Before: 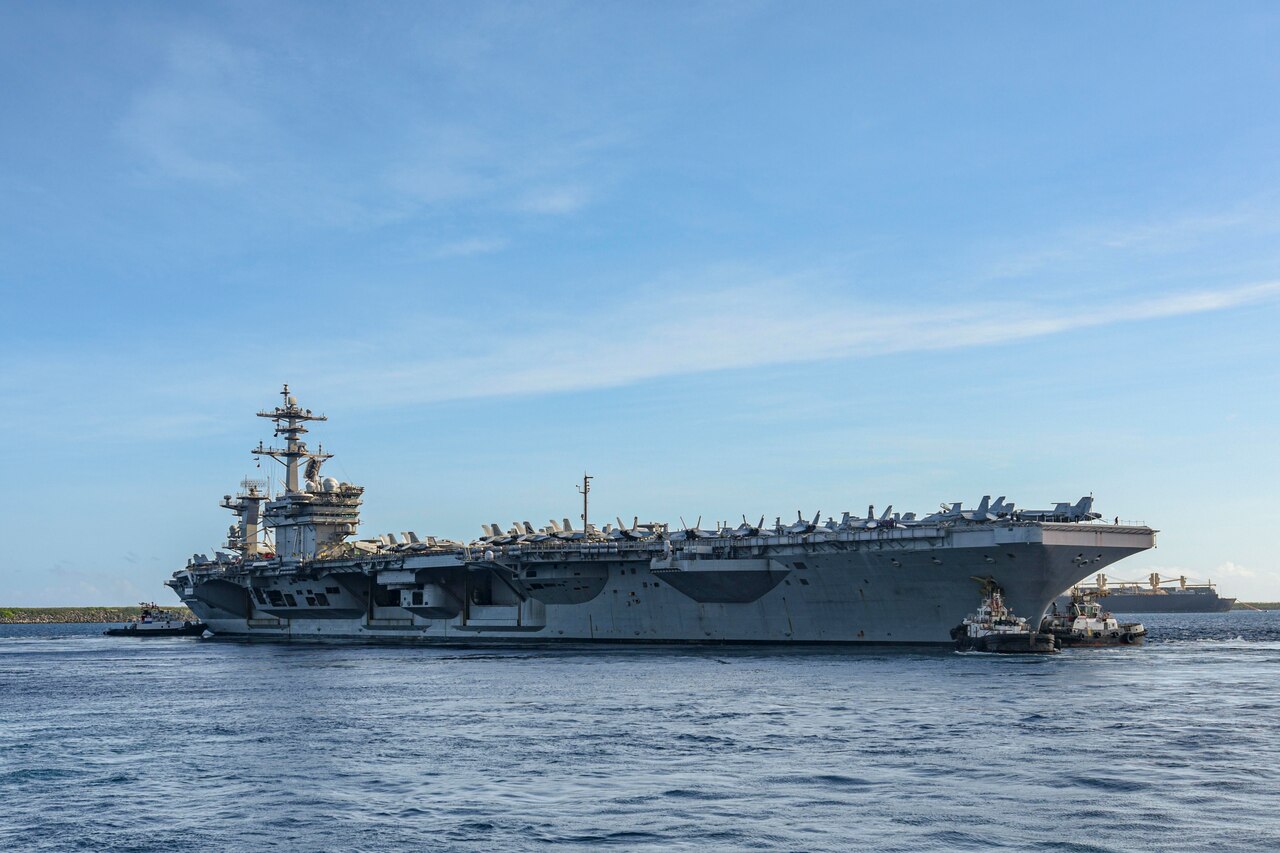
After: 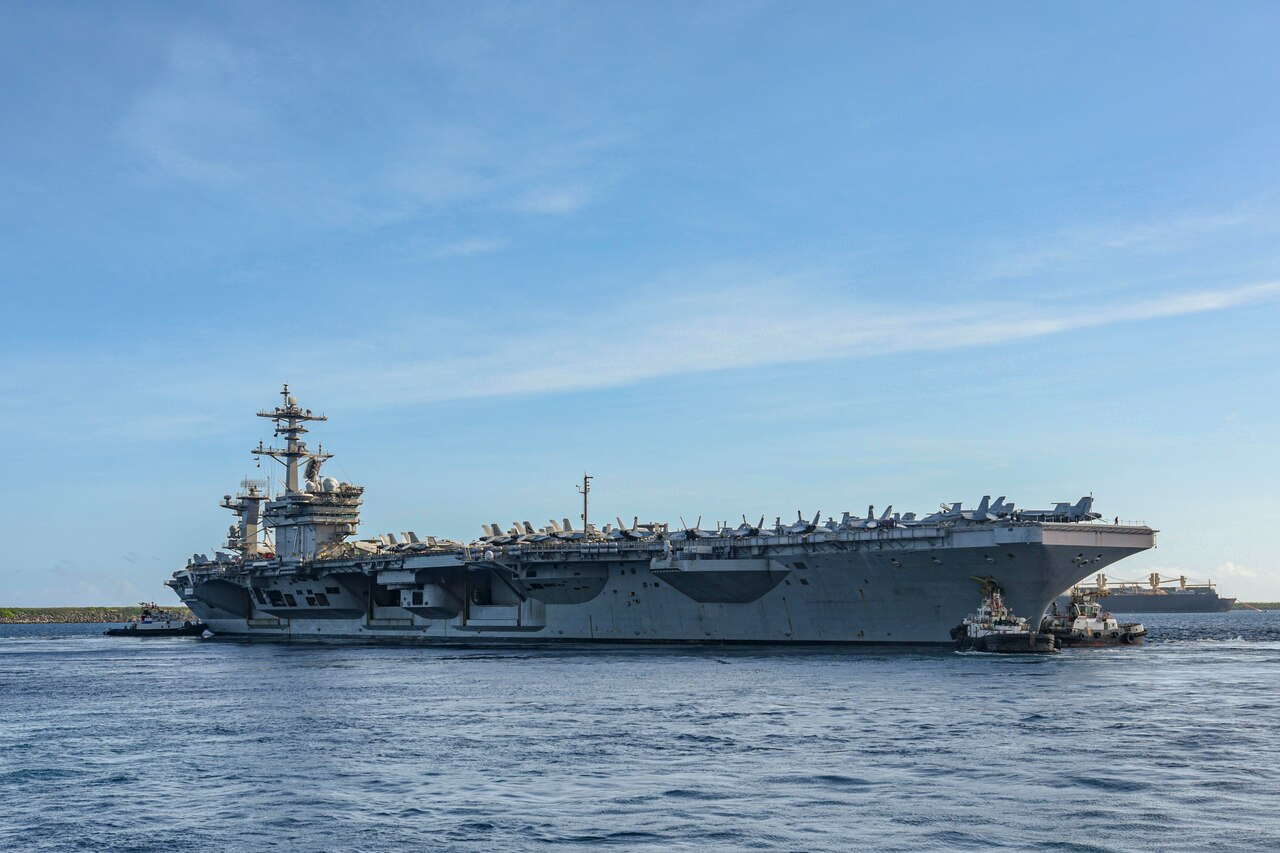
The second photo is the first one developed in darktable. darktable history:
shadows and highlights: shadows 25, highlights -25
color balance: on, module defaults
